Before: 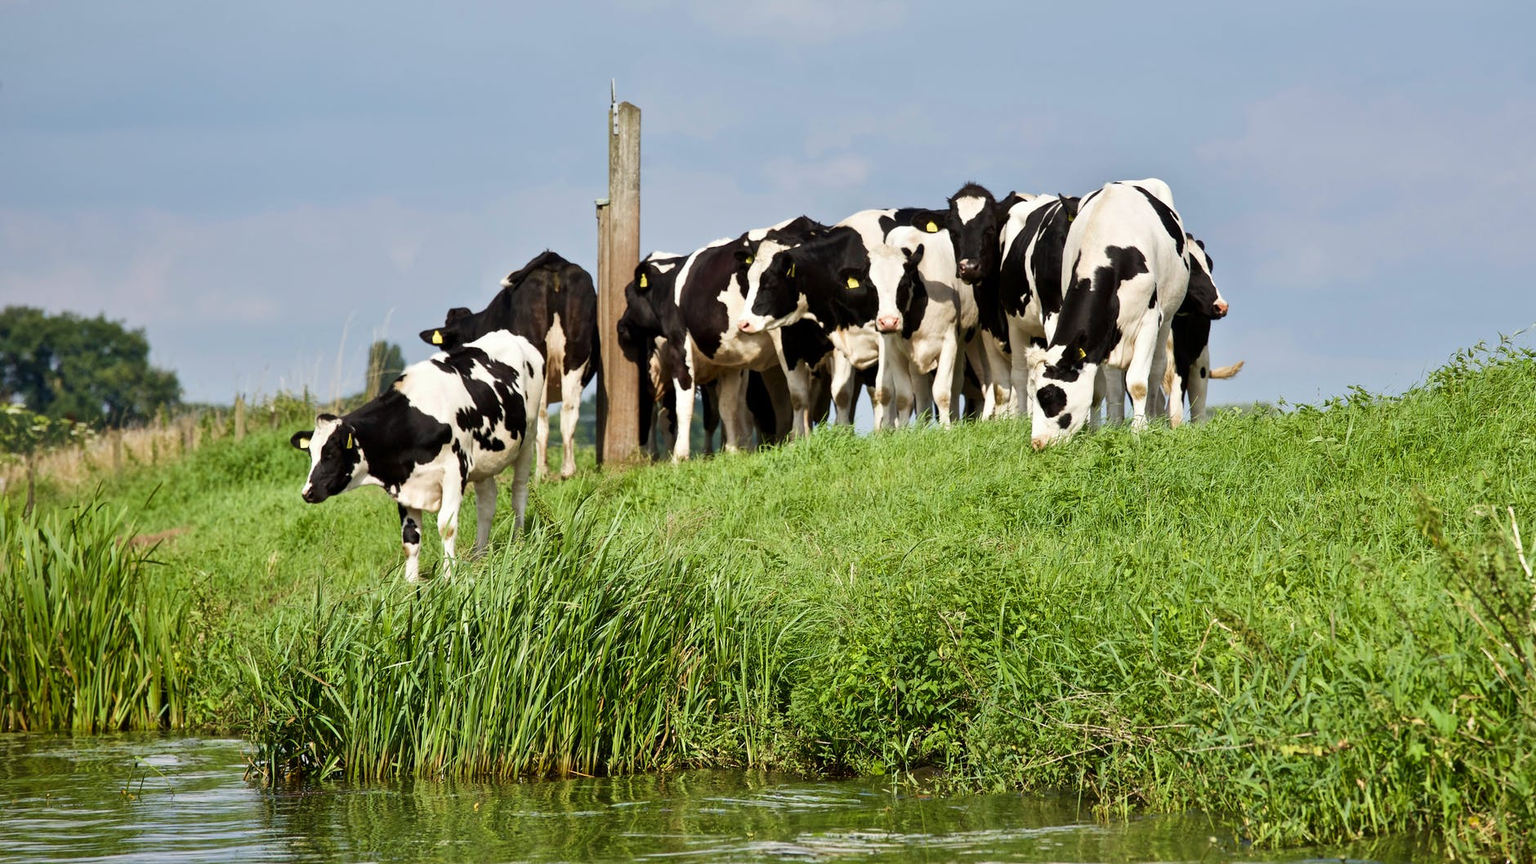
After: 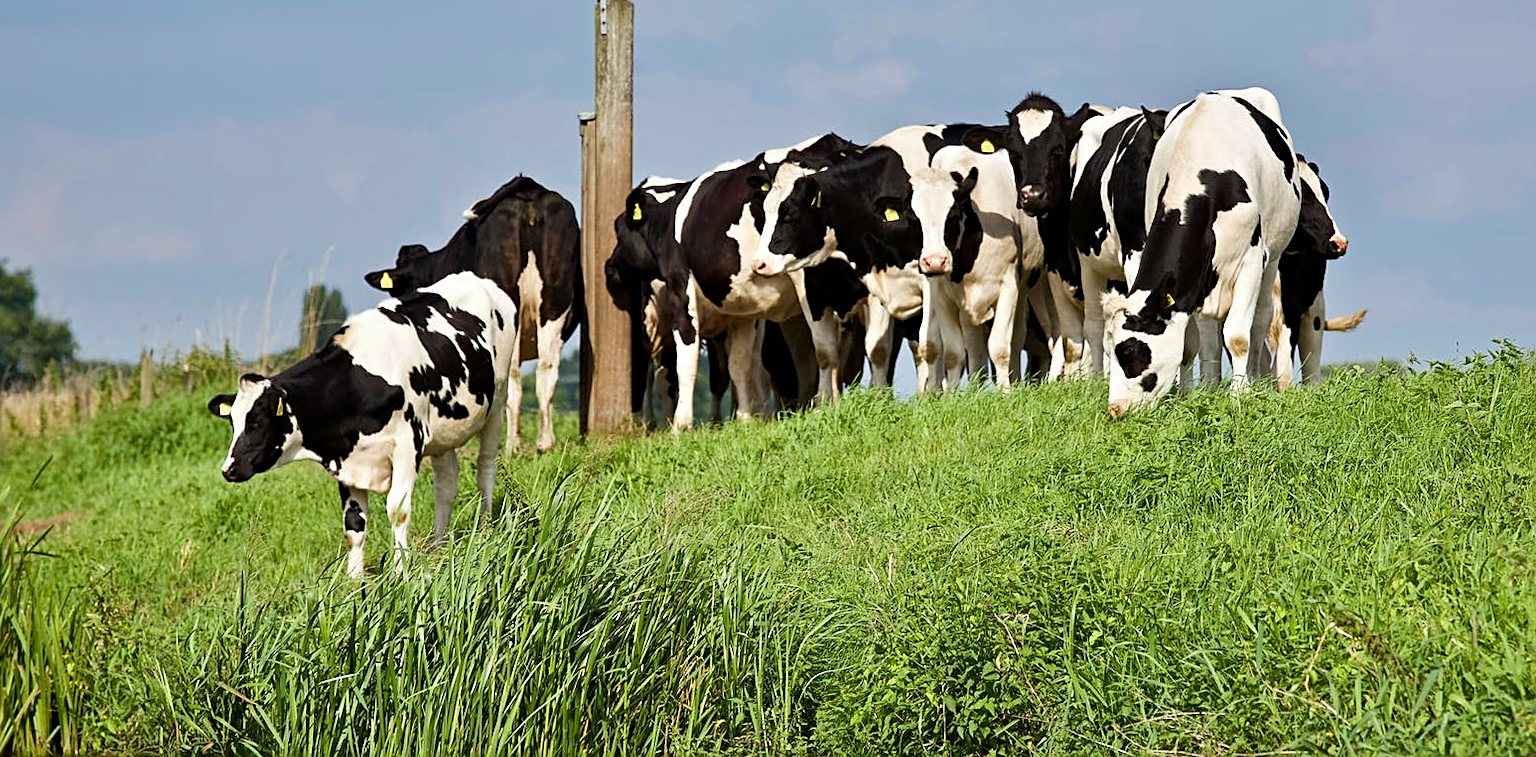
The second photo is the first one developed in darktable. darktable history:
haze removal: compatibility mode true, adaptive false
crop: left 7.772%, top 12.321%, right 9.937%, bottom 15.415%
sharpen: on, module defaults
